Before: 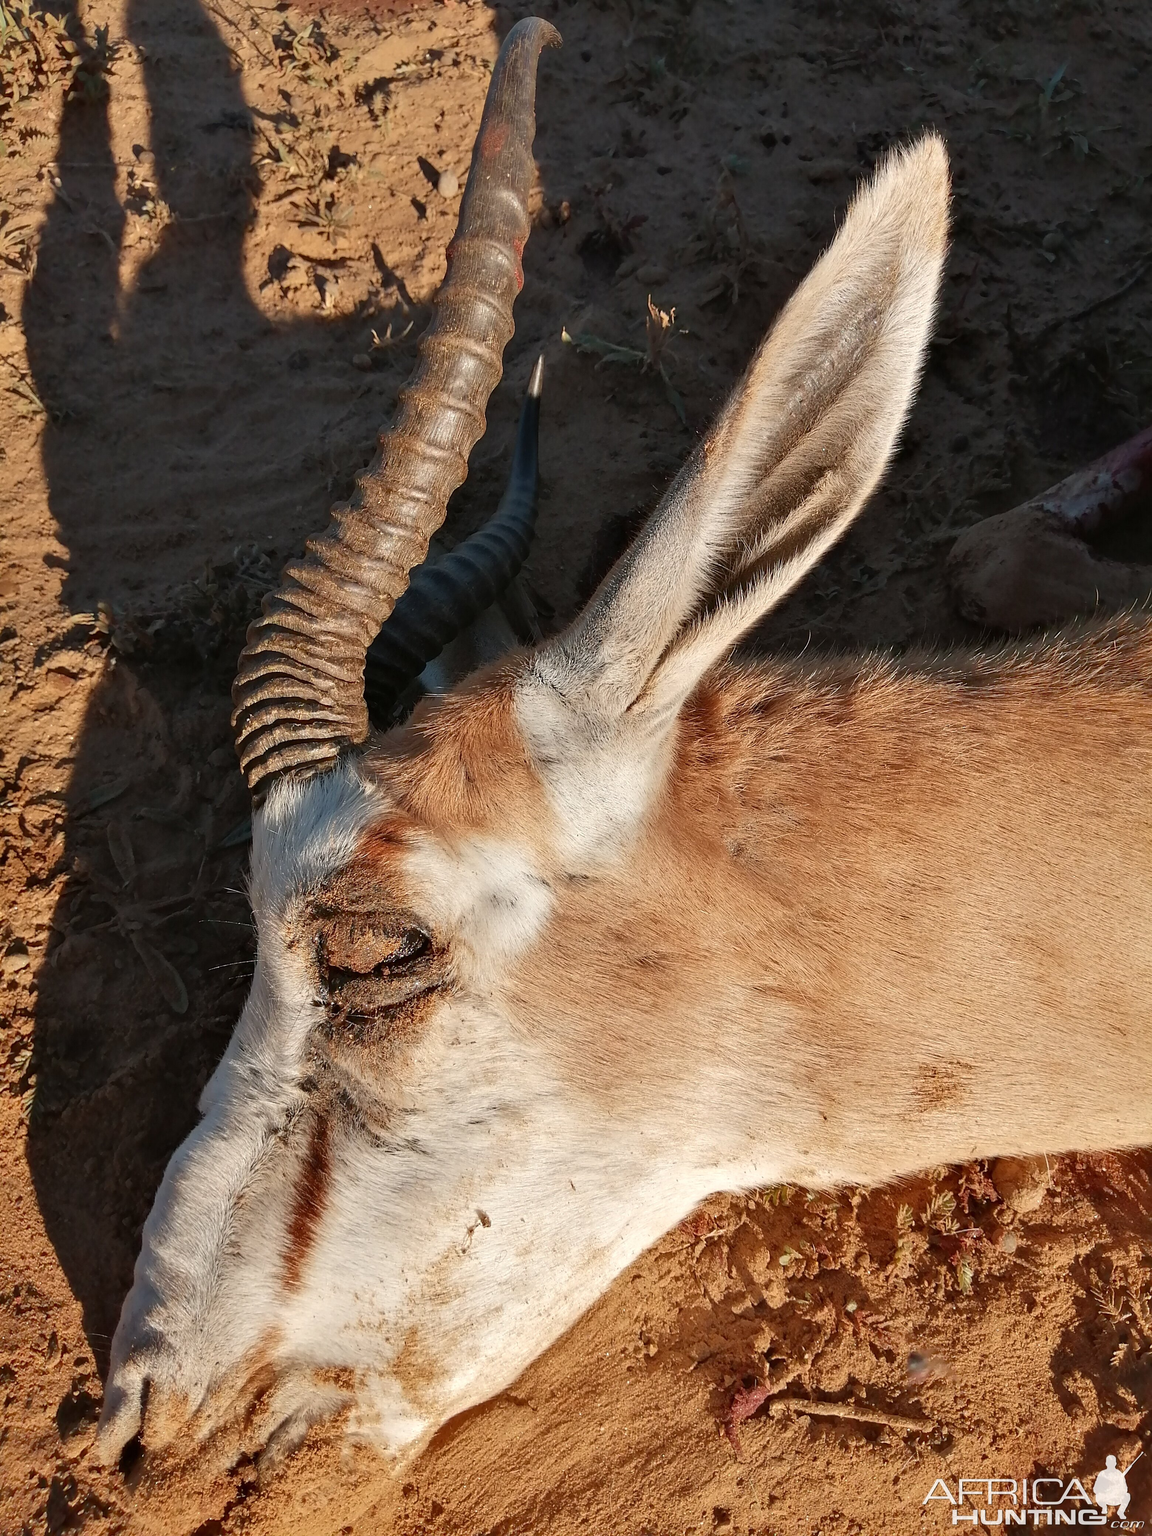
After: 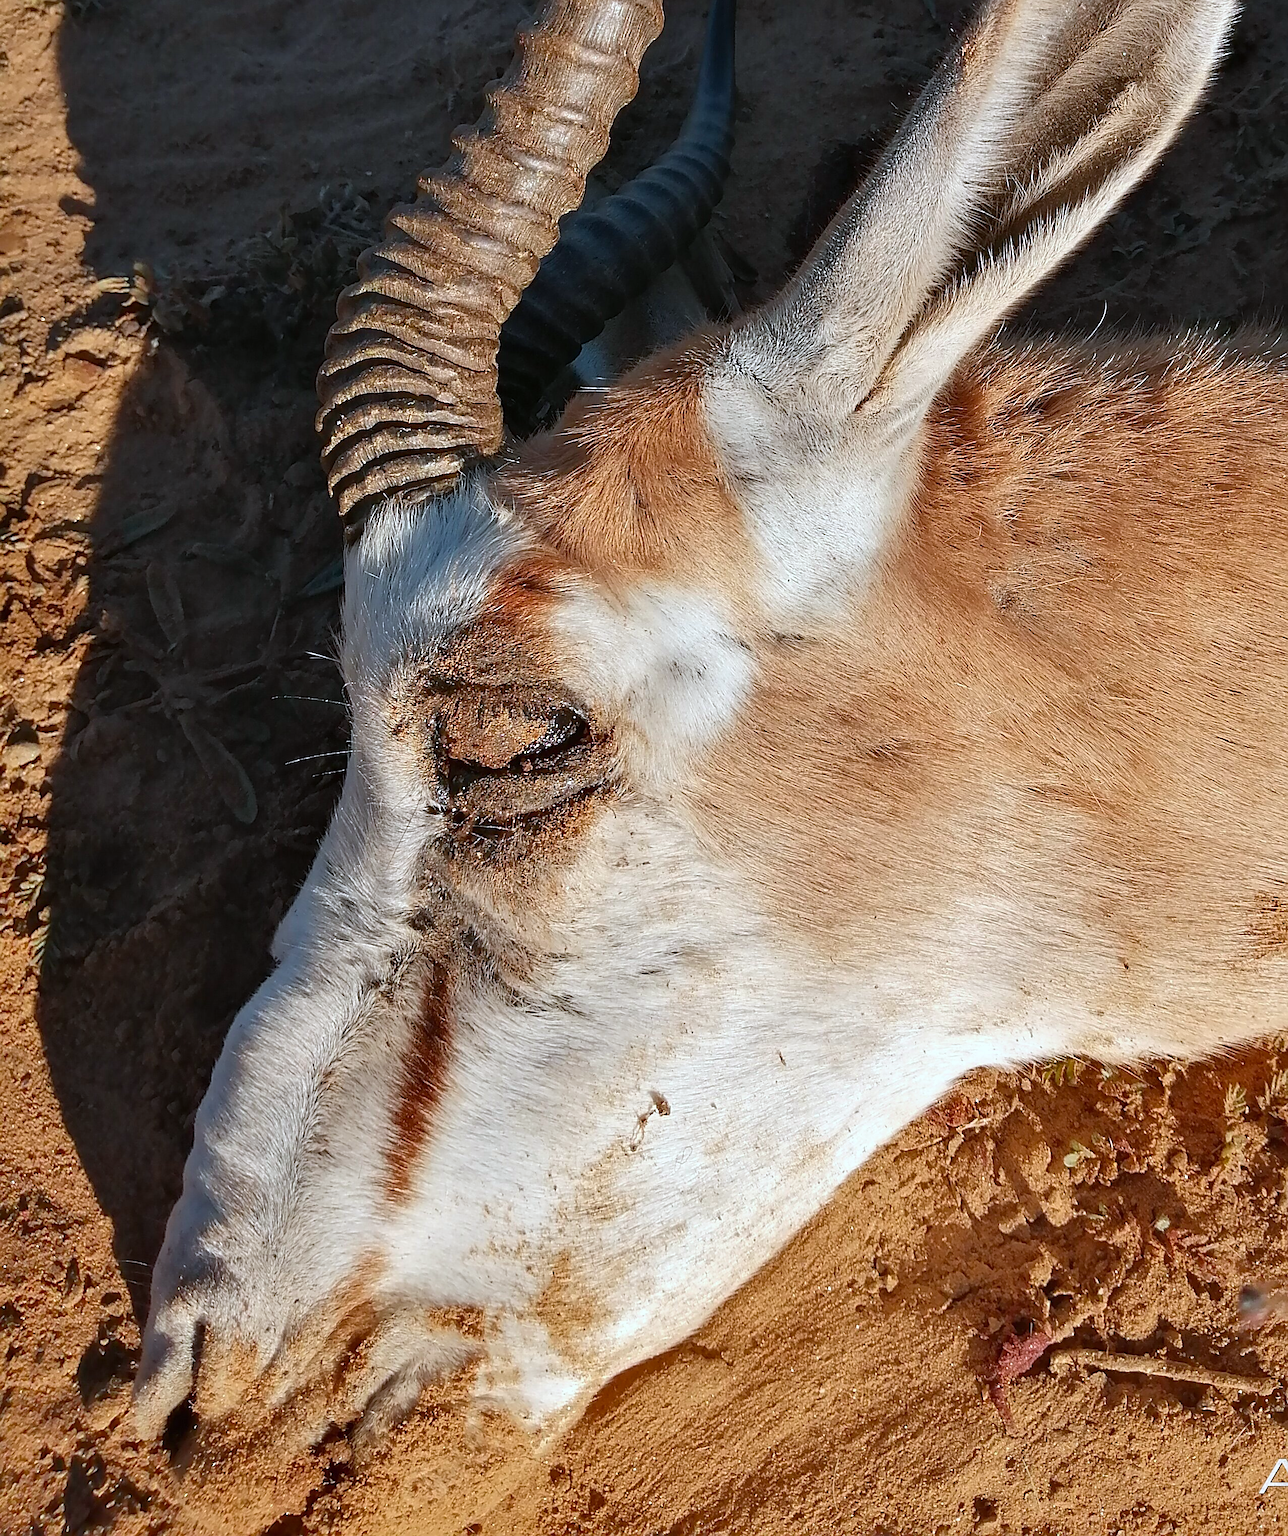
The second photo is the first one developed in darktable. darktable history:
crop: top 26.726%, right 18.045%
exposure: black level correction 0, compensate highlight preservation false
color calibration: output colorfulness [0, 0.315, 0, 0], x 0.372, y 0.386, temperature 4286.57 K
sharpen: on, module defaults
